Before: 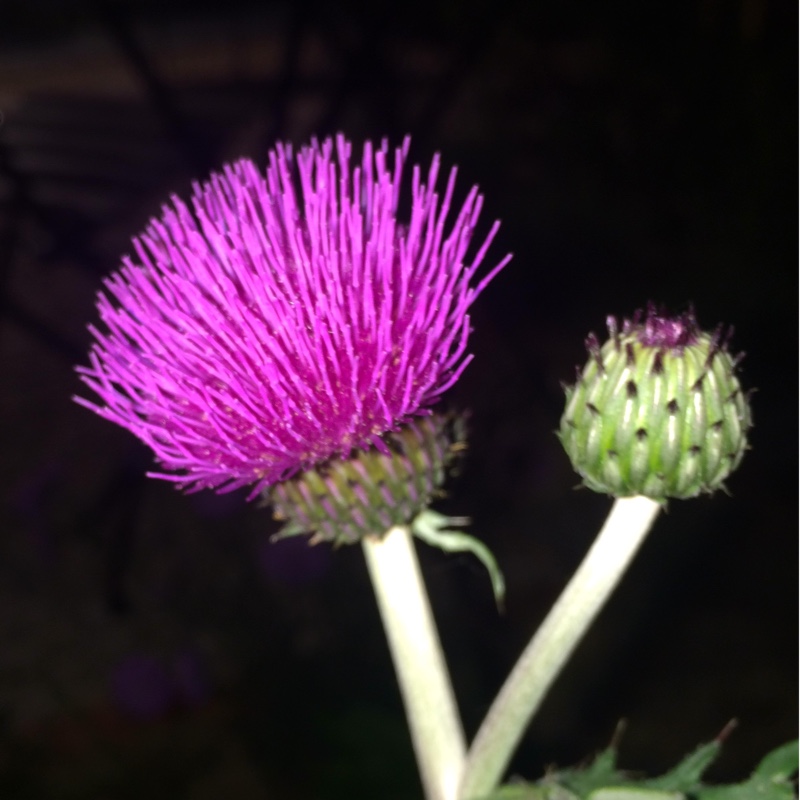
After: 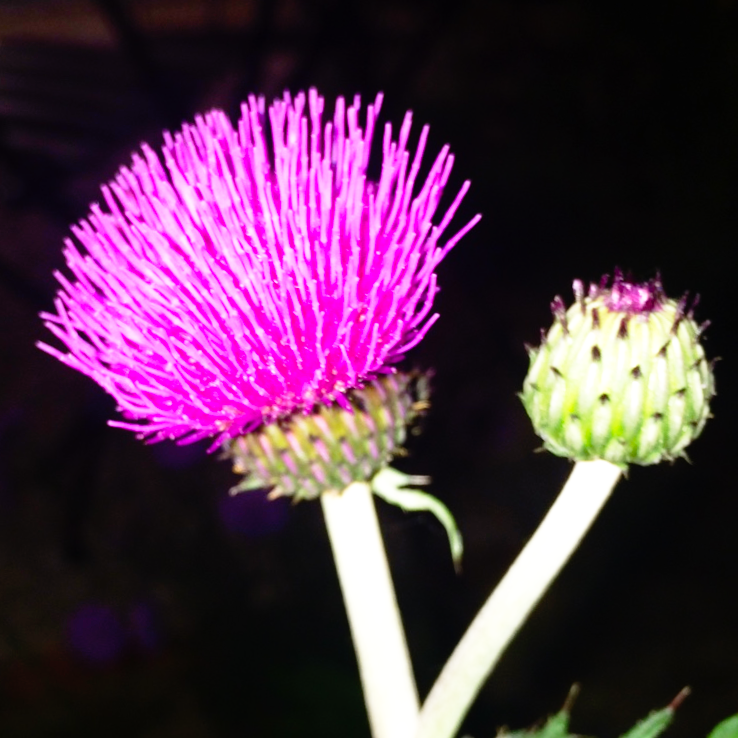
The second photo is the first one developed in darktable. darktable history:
exposure: exposure 0.203 EV, compensate highlight preservation false
contrast brightness saturation: contrast 0.04, saturation 0.159
crop and rotate: angle -1.9°, left 3.076%, top 4.017%, right 1.543%, bottom 0.635%
base curve: curves: ch0 [(0, 0) (0.012, 0.01) (0.073, 0.168) (0.31, 0.711) (0.645, 0.957) (1, 1)], preserve colors none
